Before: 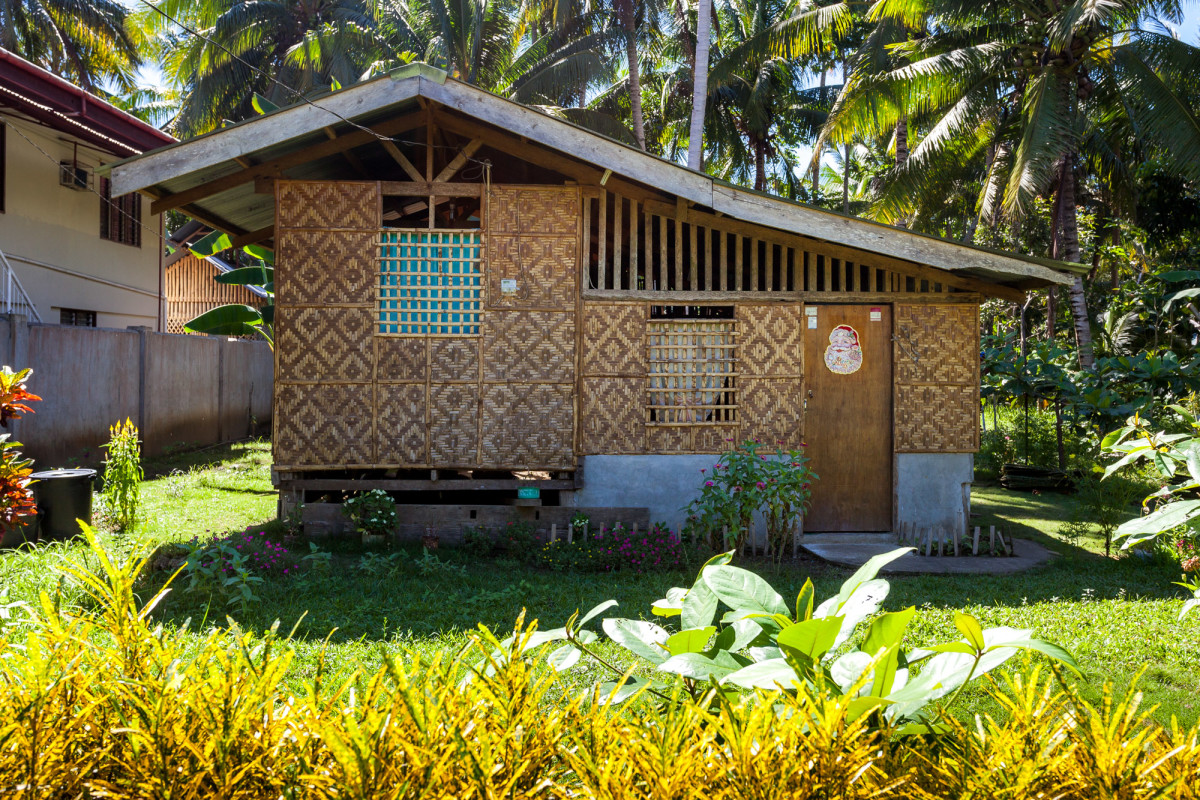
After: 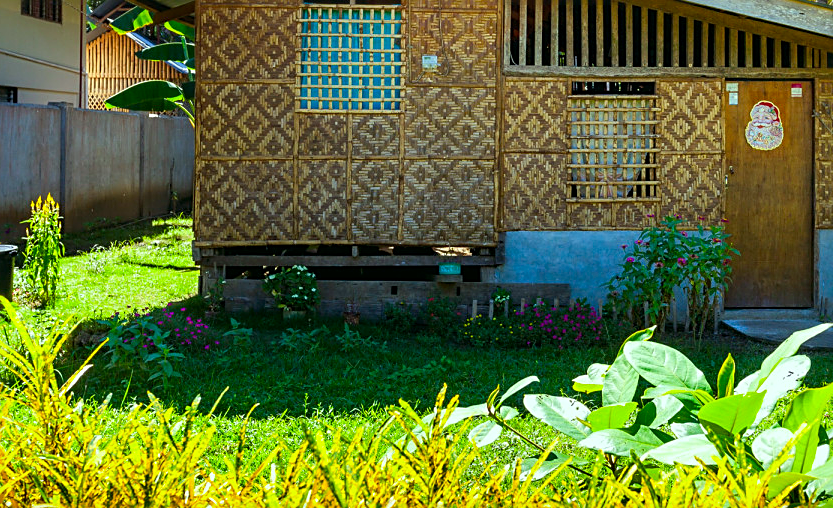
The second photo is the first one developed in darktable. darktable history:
crop: left 6.612%, top 28.016%, right 23.956%, bottom 8.436%
color correction: highlights a* -7.35, highlights b* 0.922, shadows a* -3.78, saturation 1.45
sharpen: on, module defaults
